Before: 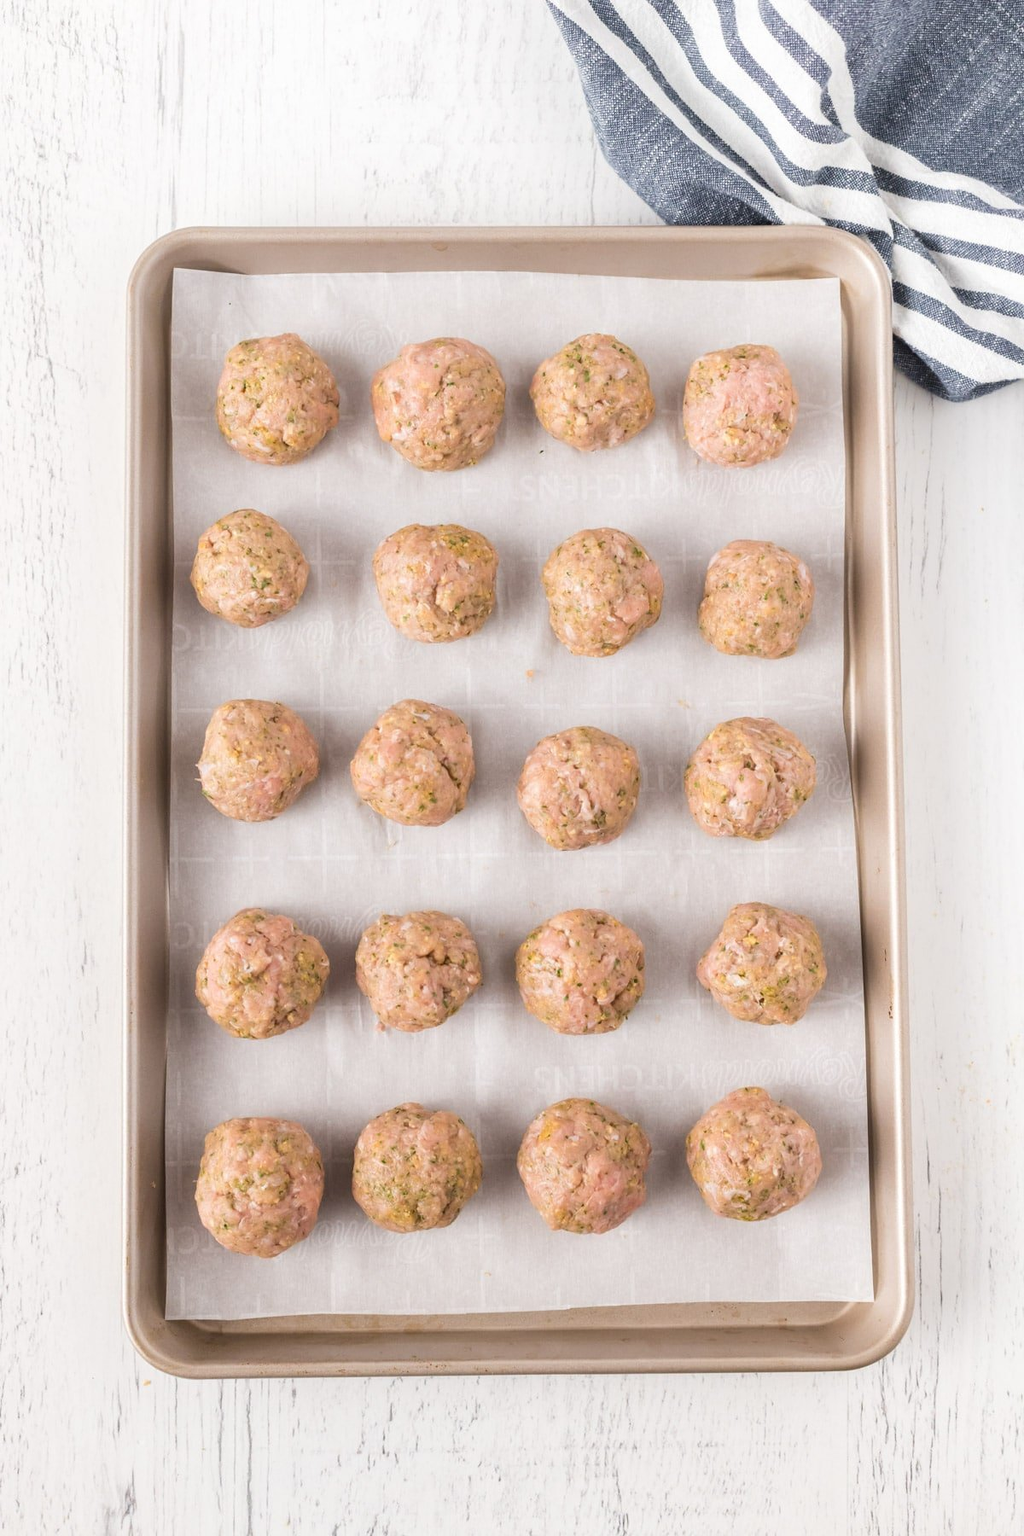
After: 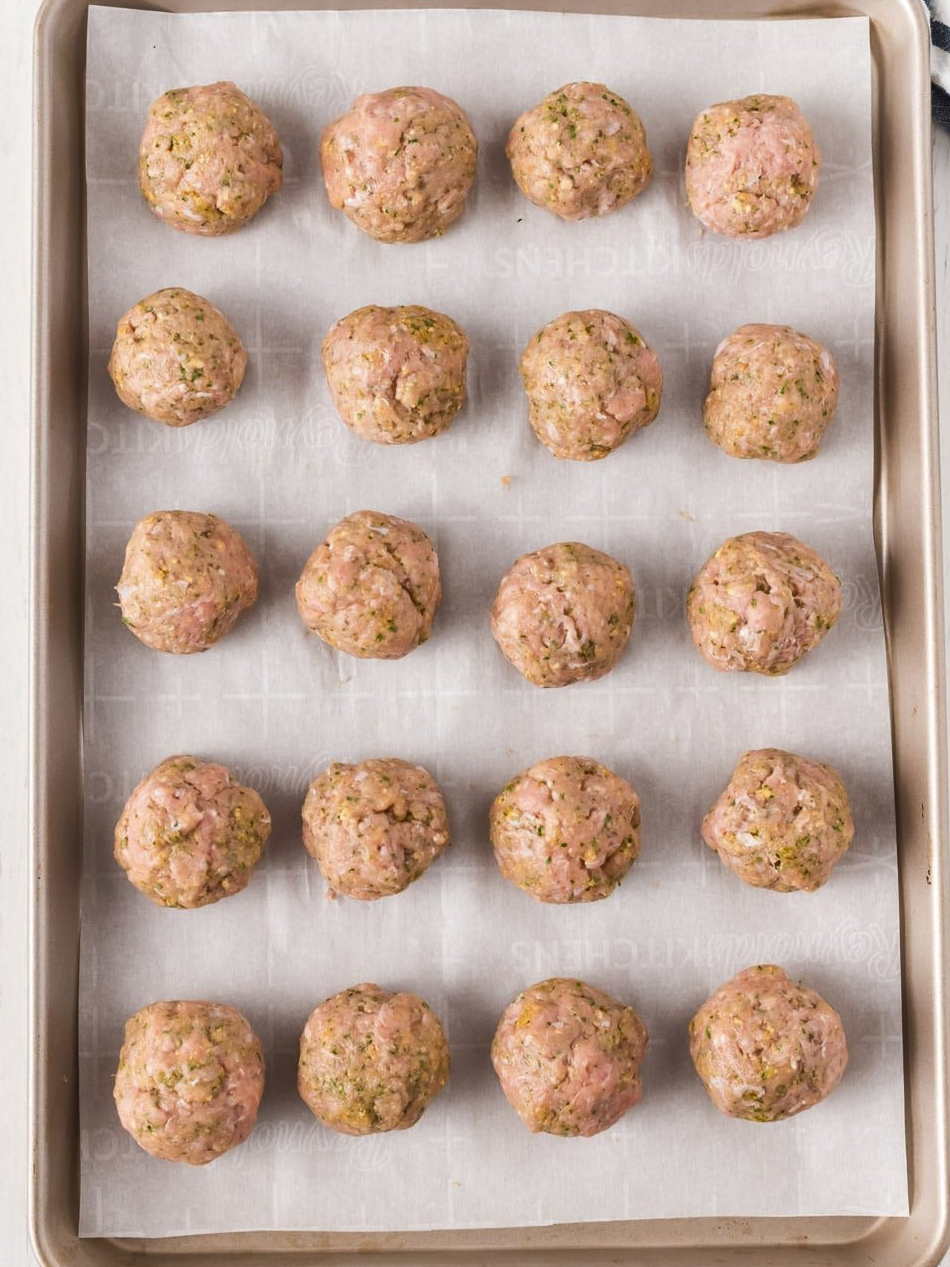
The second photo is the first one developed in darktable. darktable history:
shadows and highlights: shadows 52.39, soften with gaussian
crop: left 9.598%, top 17.179%, right 11.215%, bottom 12.392%
